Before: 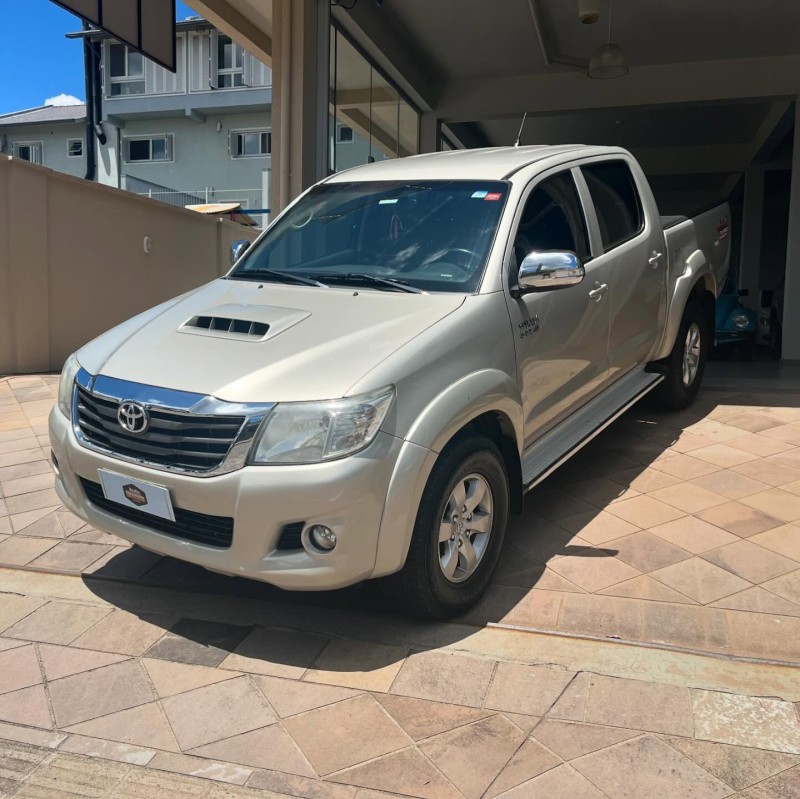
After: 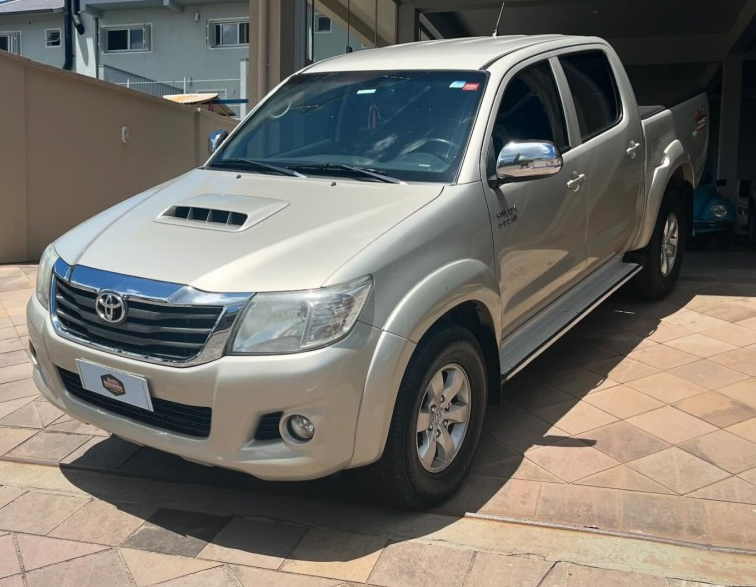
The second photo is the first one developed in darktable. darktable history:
tone equalizer: on, module defaults
crop and rotate: left 2.962%, top 13.773%, right 2.509%, bottom 12.646%
